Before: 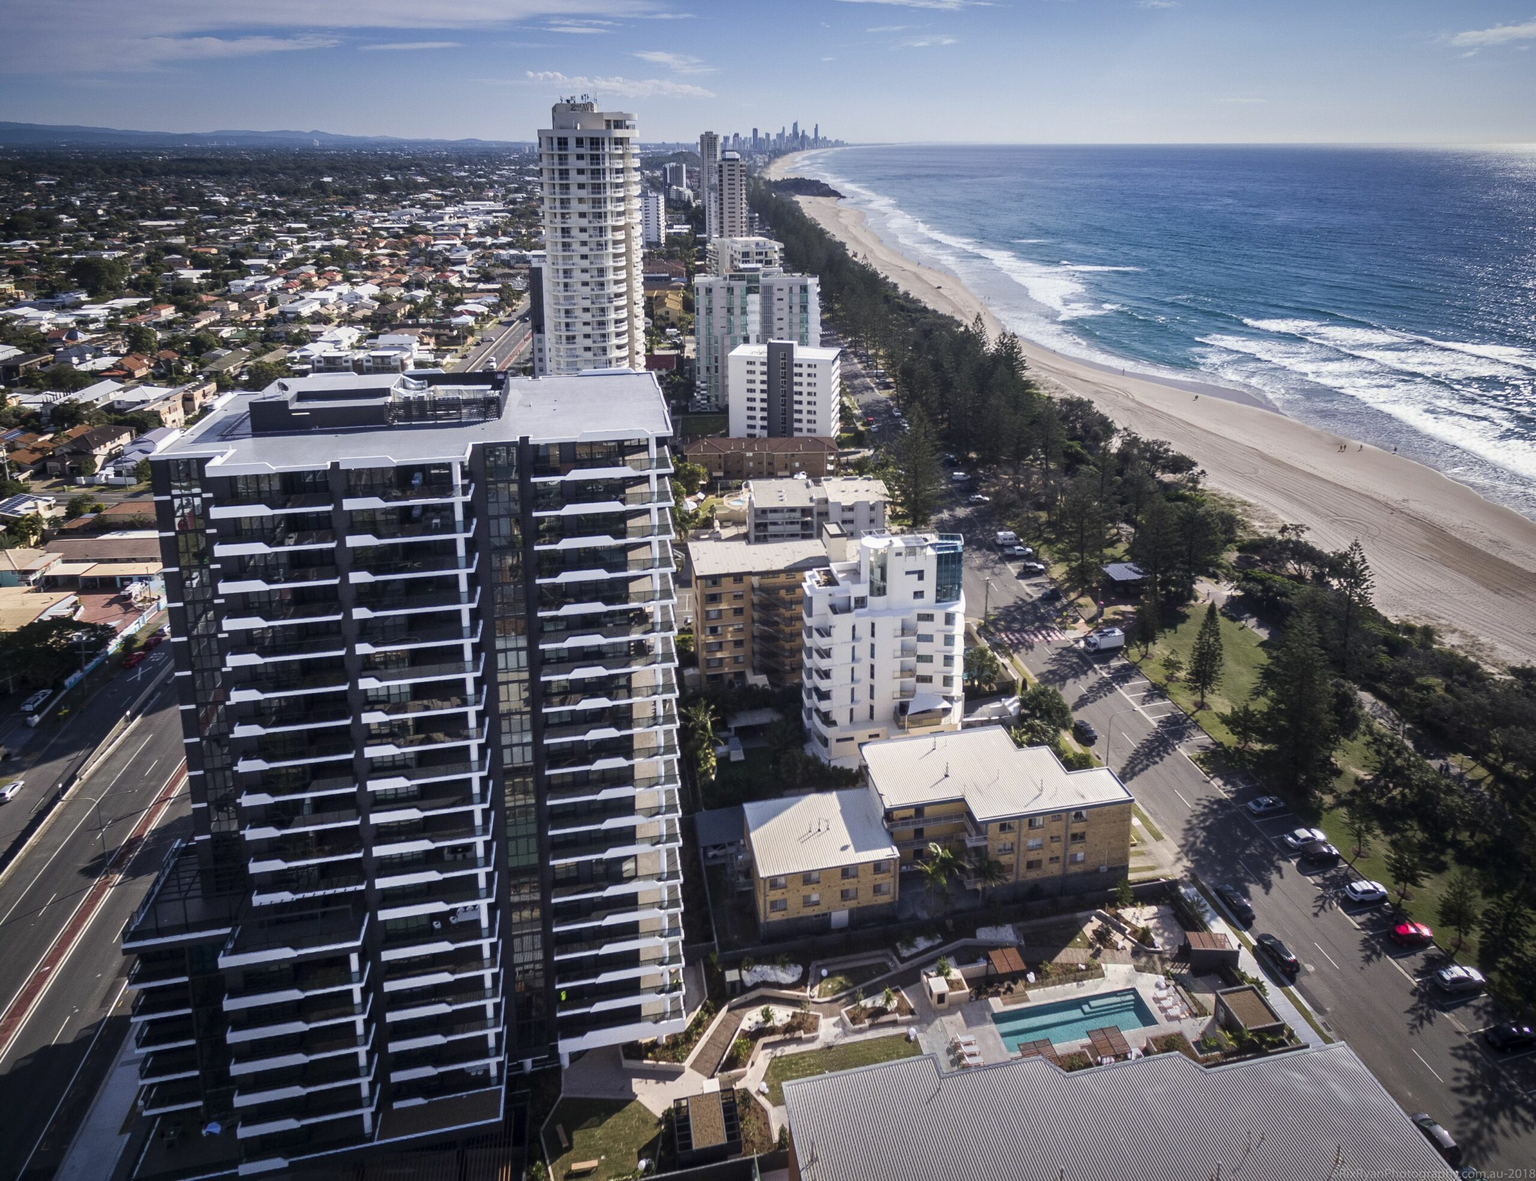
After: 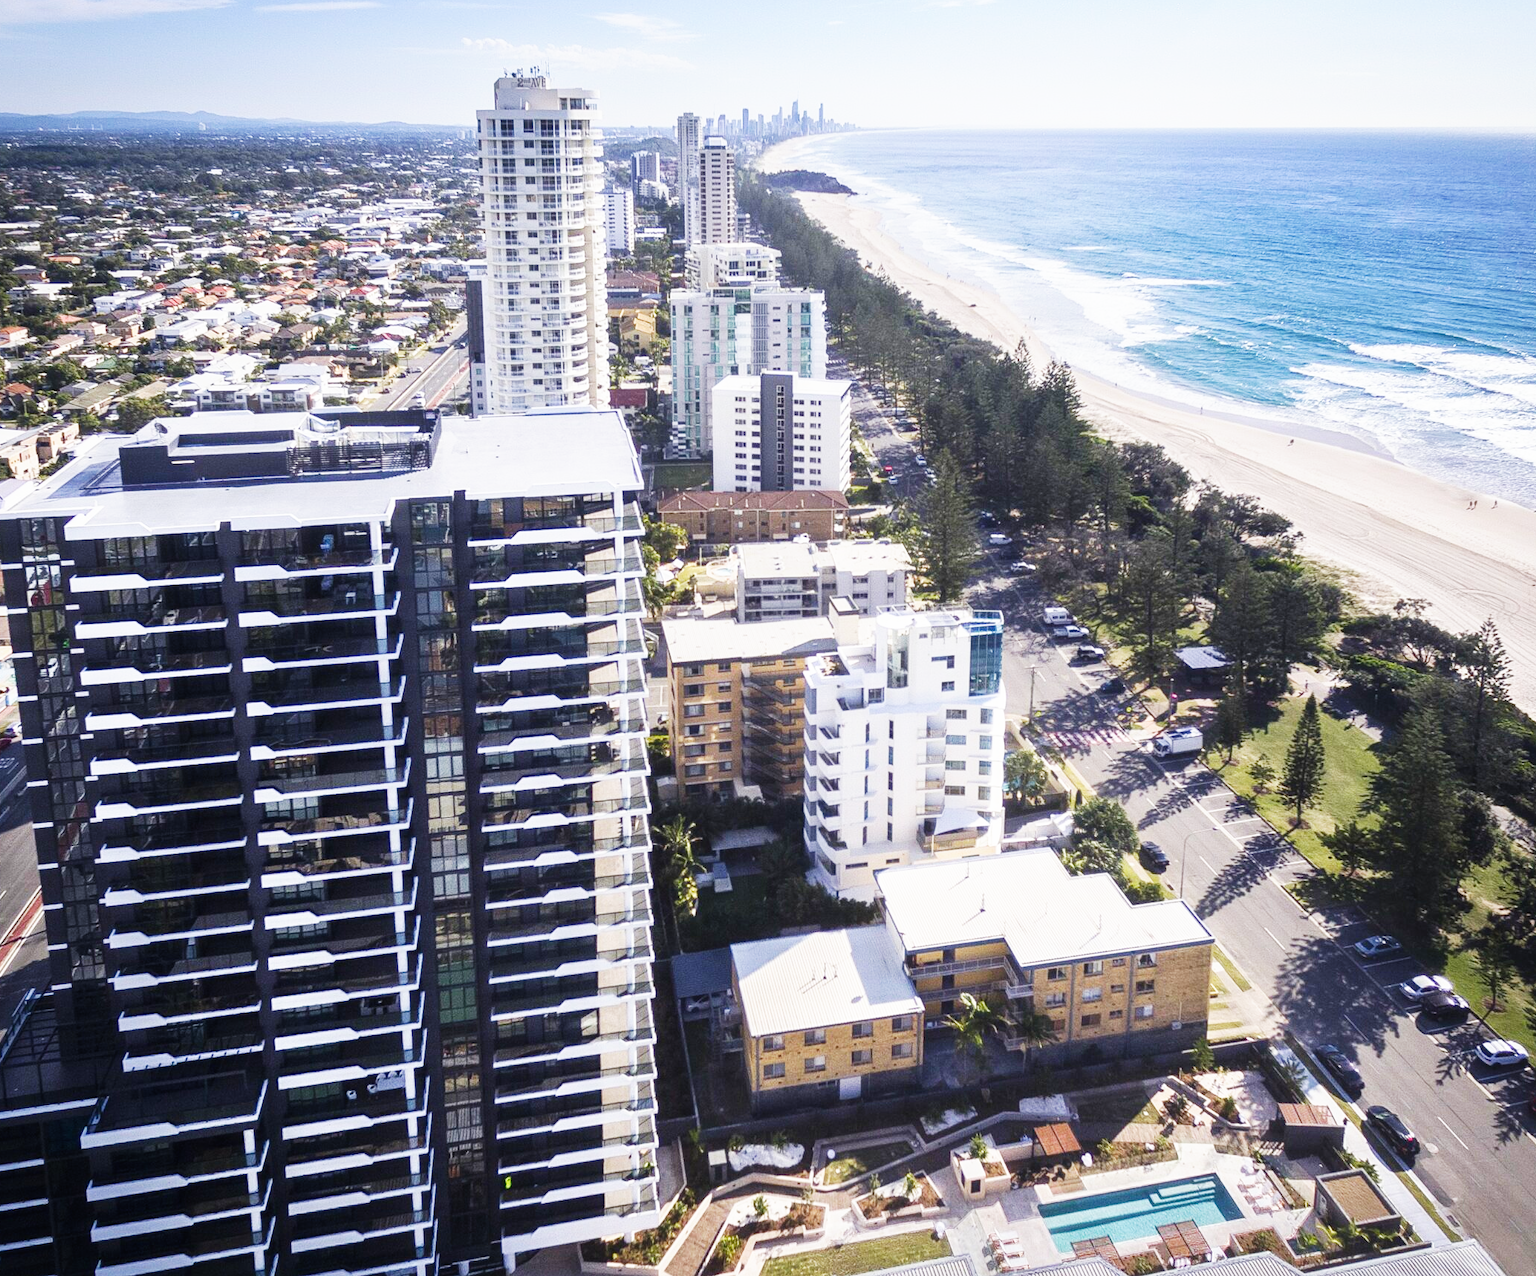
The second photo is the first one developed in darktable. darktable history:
contrast equalizer: y [[0.783, 0.666, 0.575, 0.77, 0.556, 0.501], [0.5 ×6], [0.5 ×6], [0, 0.02, 0.272, 0.399, 0.062, 0], [0 ×6]], mix -0.349
exposure: exposure 0.081 EV, compensate exposure bias true, compensate highlight preservation false
base curve: curves: ch0 [(0, 0) (0.007, 0.004) (0.027, 0.03) (0.046, 0.07) (0.207, 0.54) (0.442, 0.872) (0.673, 0.972) (1, 1)], preserve colors none
crop: left 9.963%, top 3.47%, right 9.242%, bottom 9.195%
